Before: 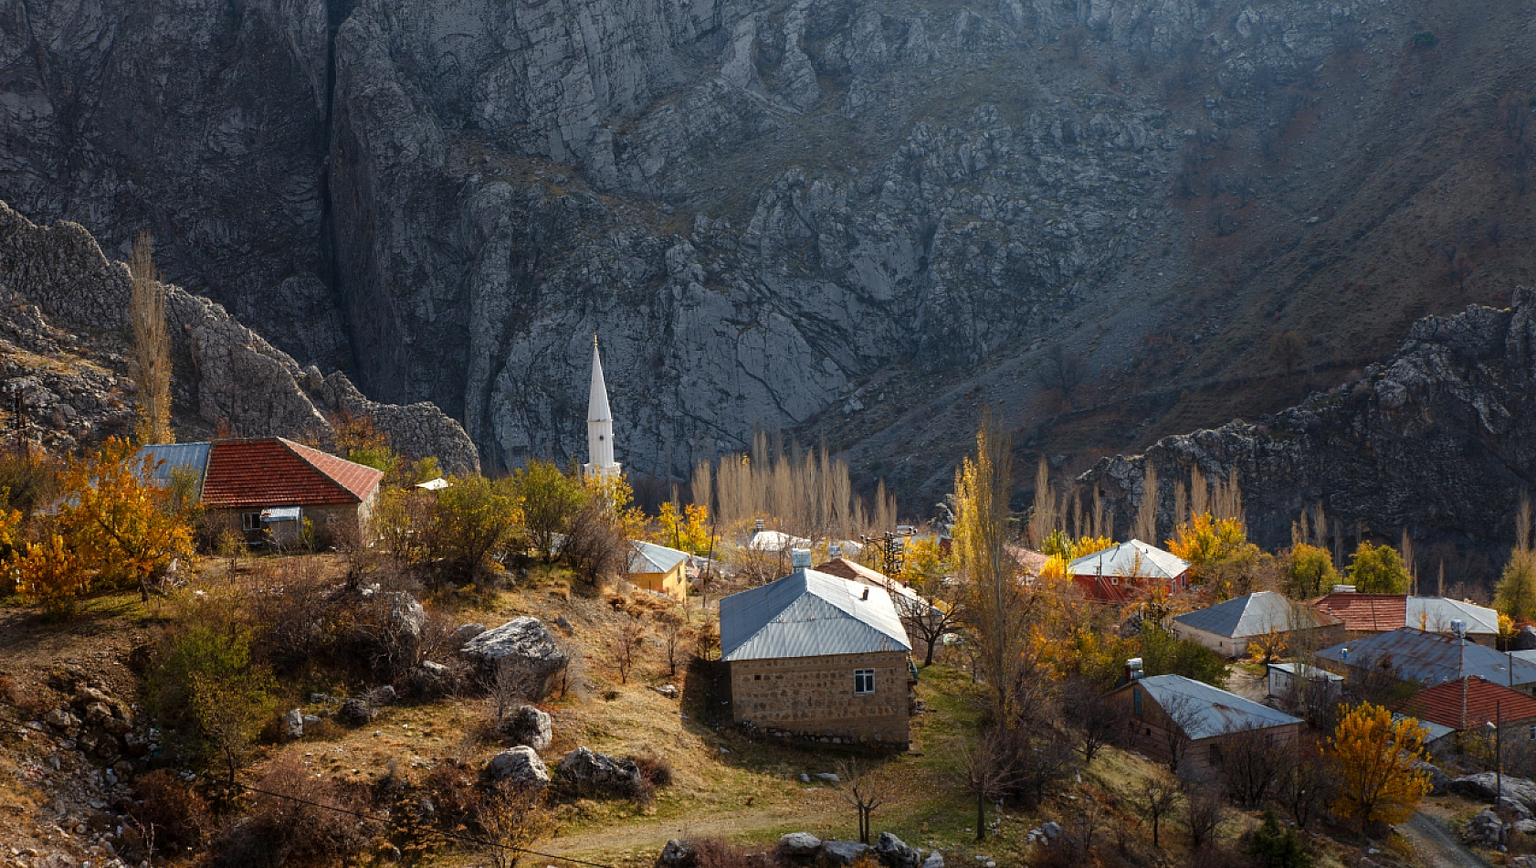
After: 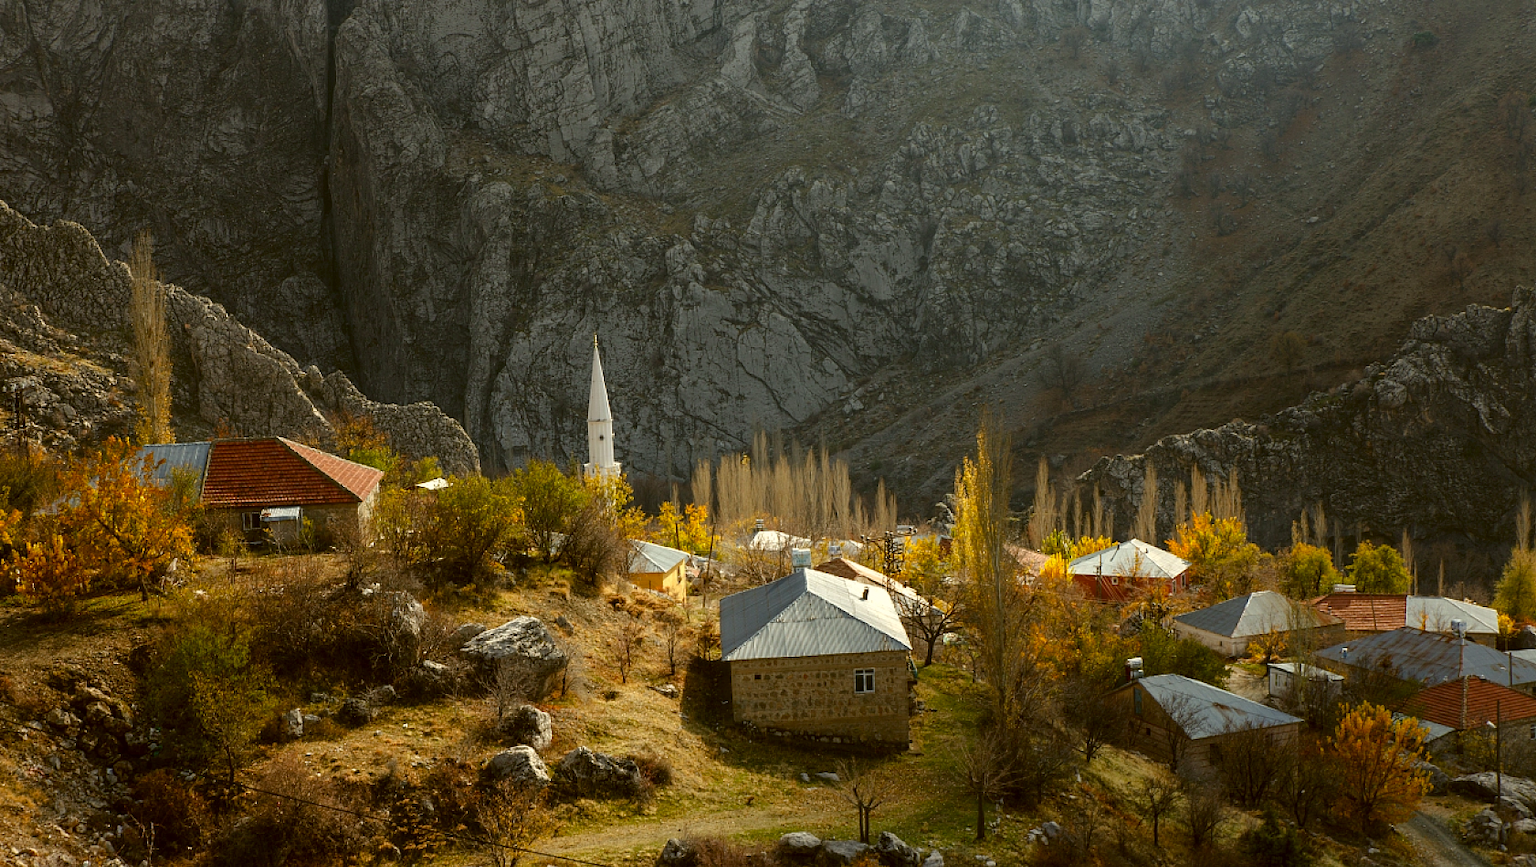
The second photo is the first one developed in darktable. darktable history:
color correction: highlights a* -1.26, highlights b* 10.11, shadows a* 0.282, shadows b* 18.76
